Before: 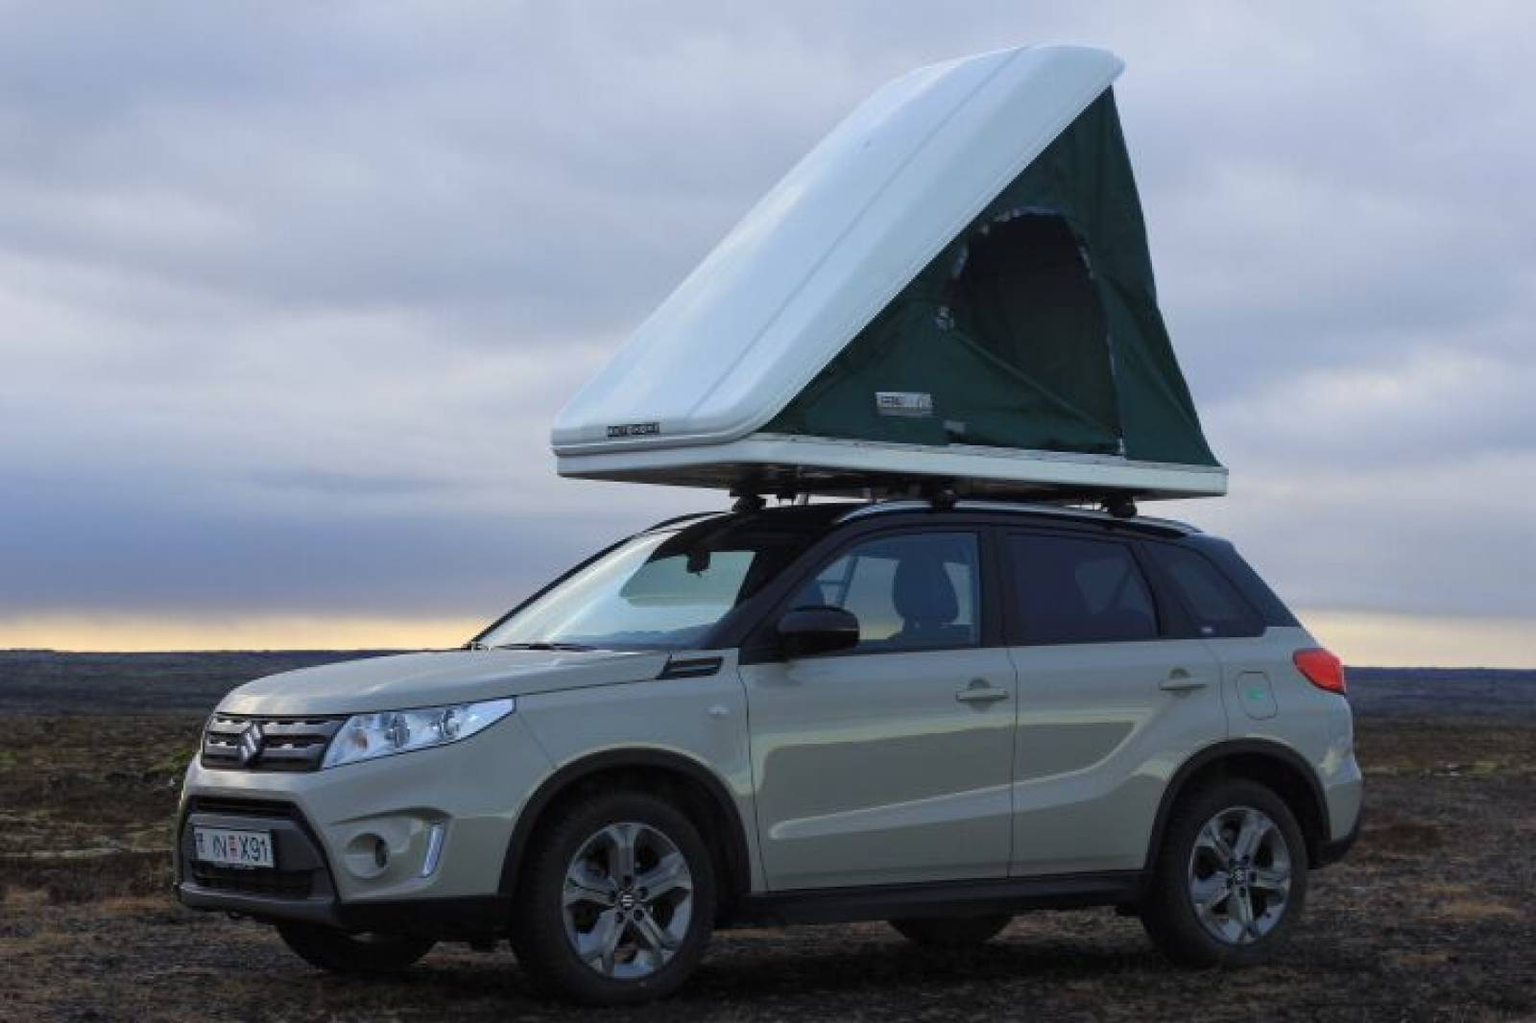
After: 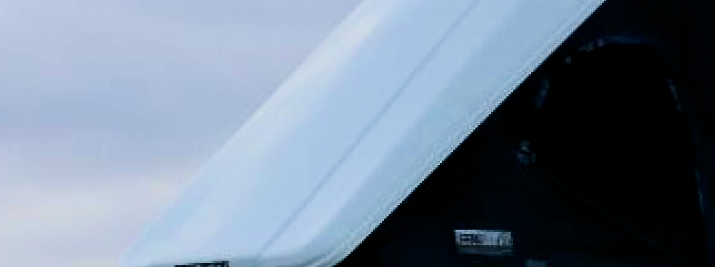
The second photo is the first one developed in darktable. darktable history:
filmic rgb: black relative exposure -4.14 EV, white relative exposure 5.1 EV, hardness 2.11, contrast 1.165
contrast brightness saturation: contrast 0.32, brightness -0.08, saturation 0.17
velvia: on, module defaults
crop: left 28.64%, top 16.832%, right 26.637%, bottom 58.055%
